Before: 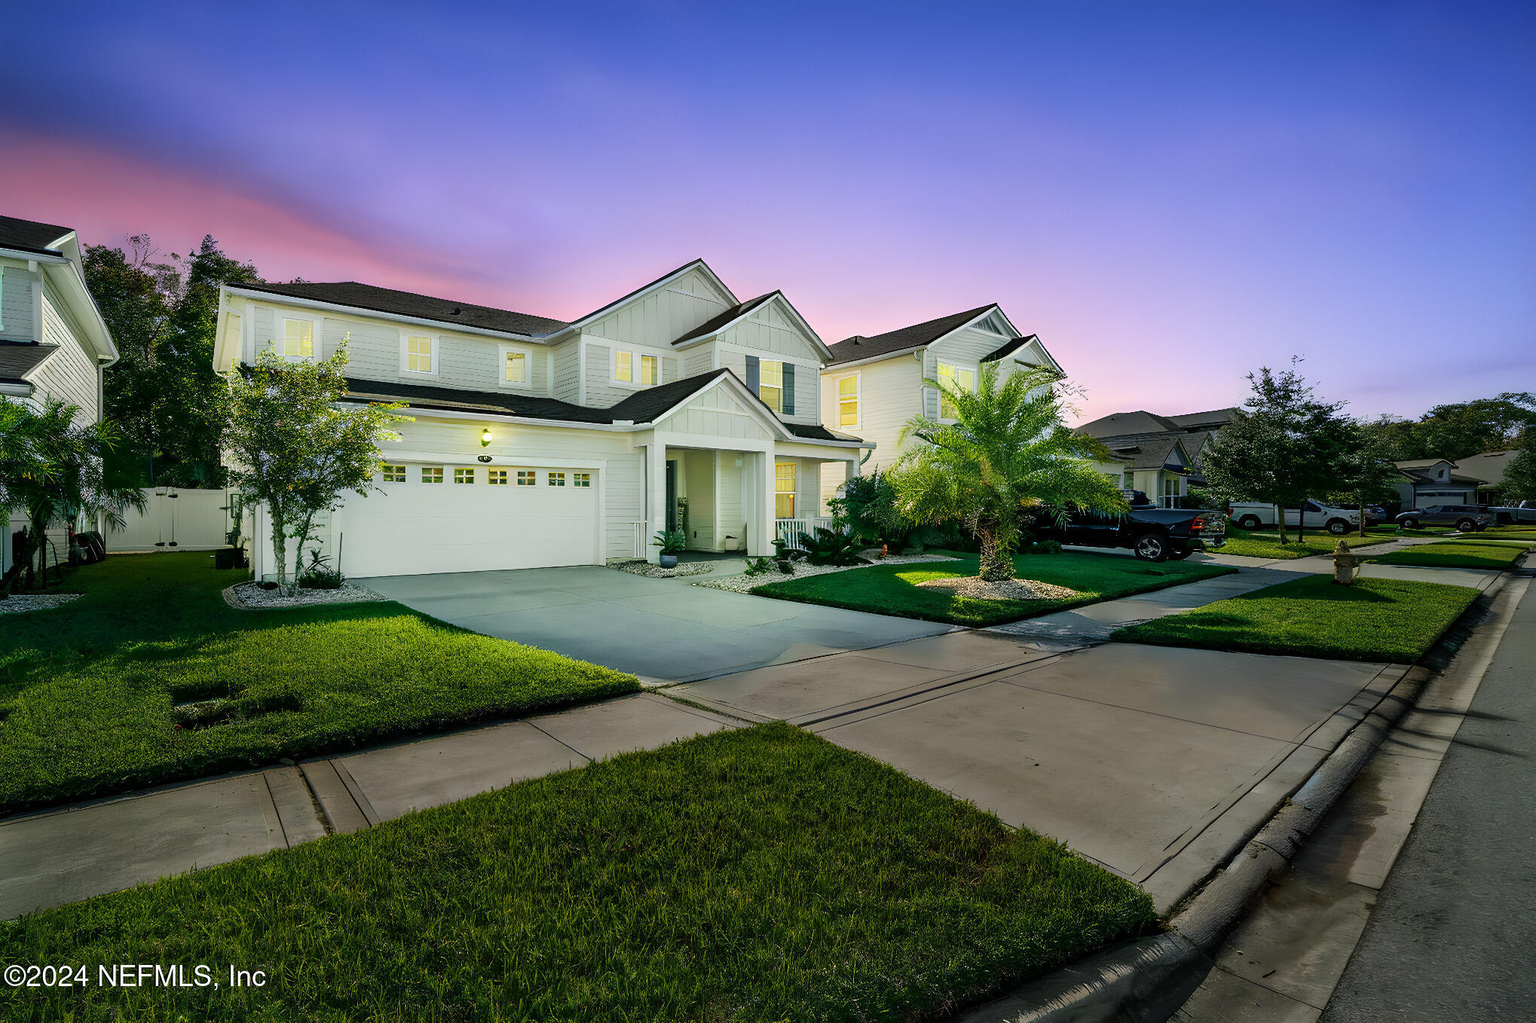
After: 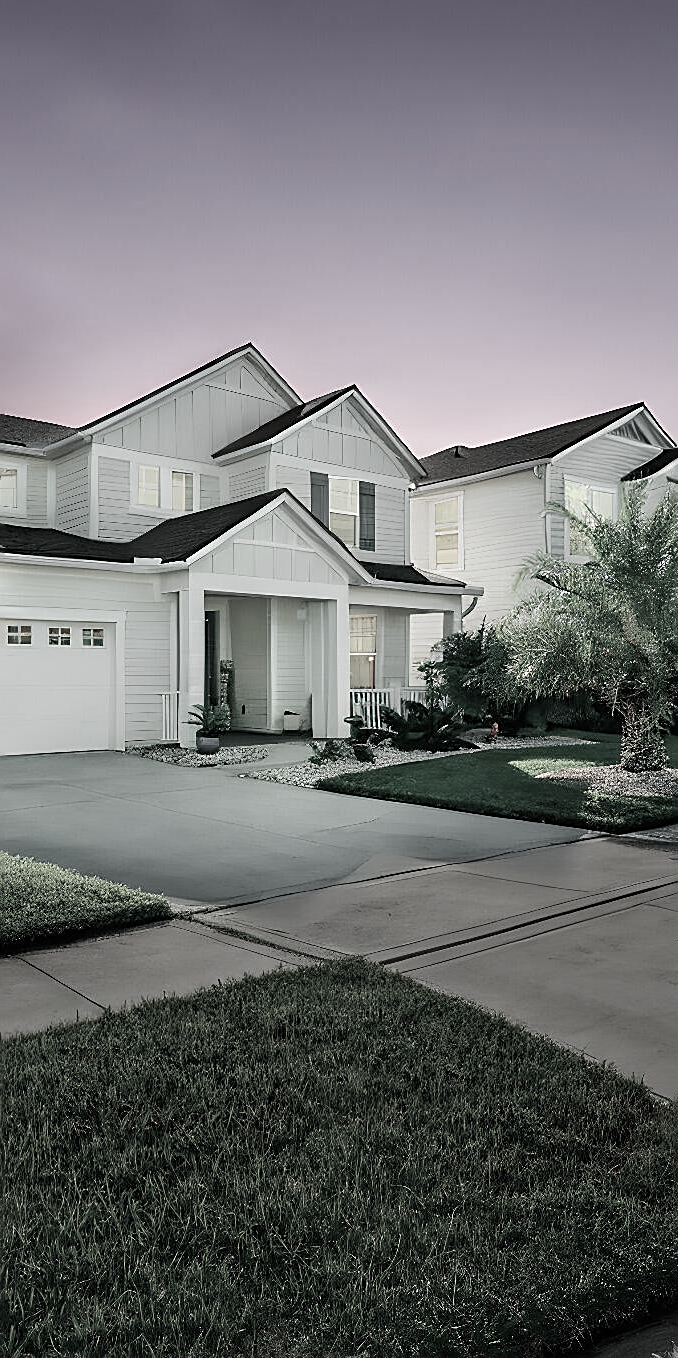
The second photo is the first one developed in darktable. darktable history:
color contrast: green-magenta contrast 0.3, blue-yellow contrast 0.15
sharpen: on, module defaults
crop: left 33.36%, right 33.36%
